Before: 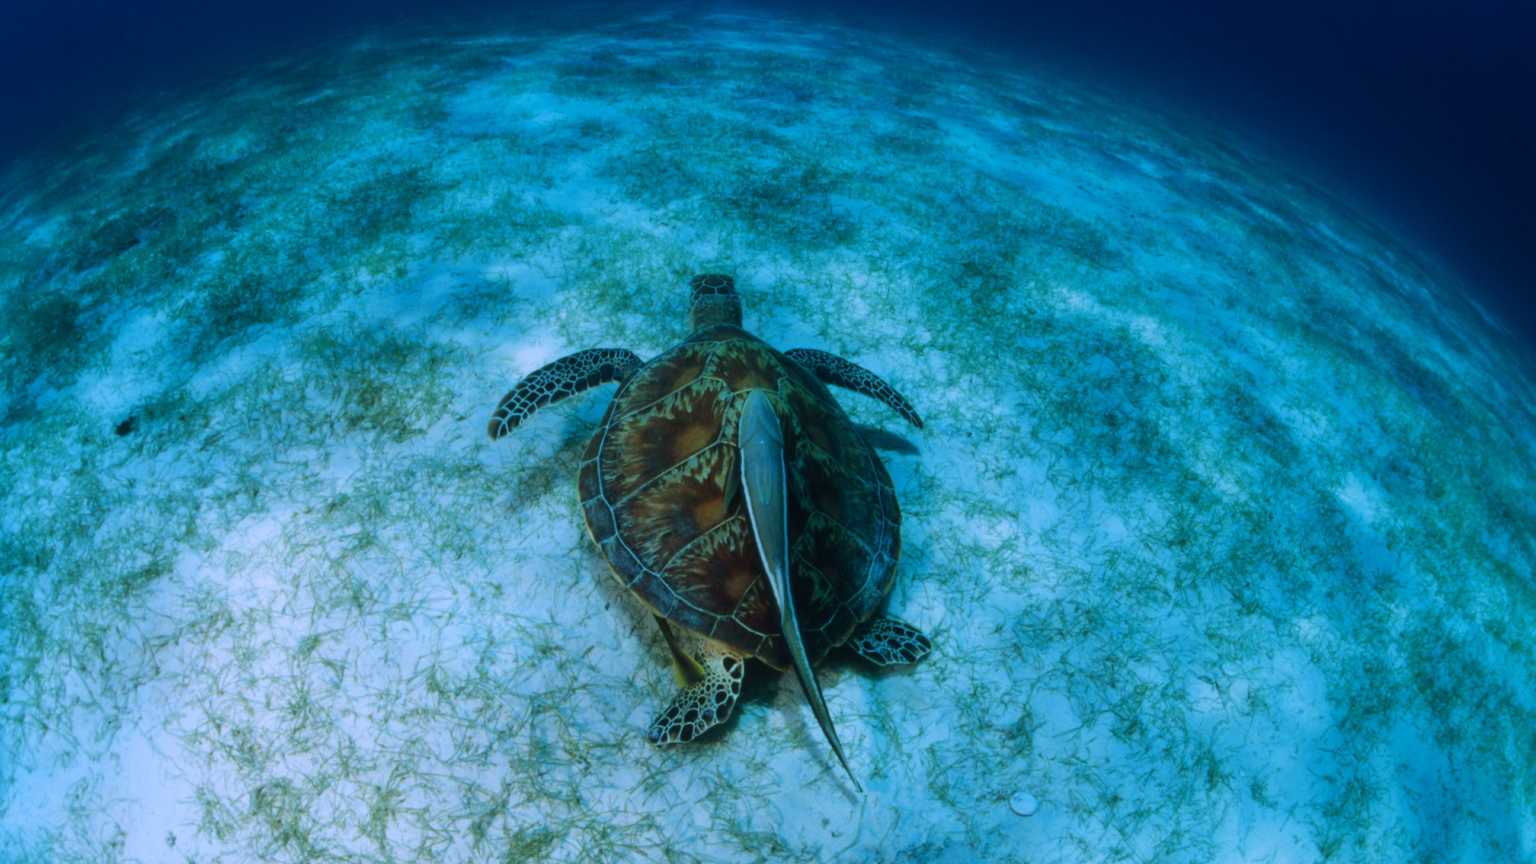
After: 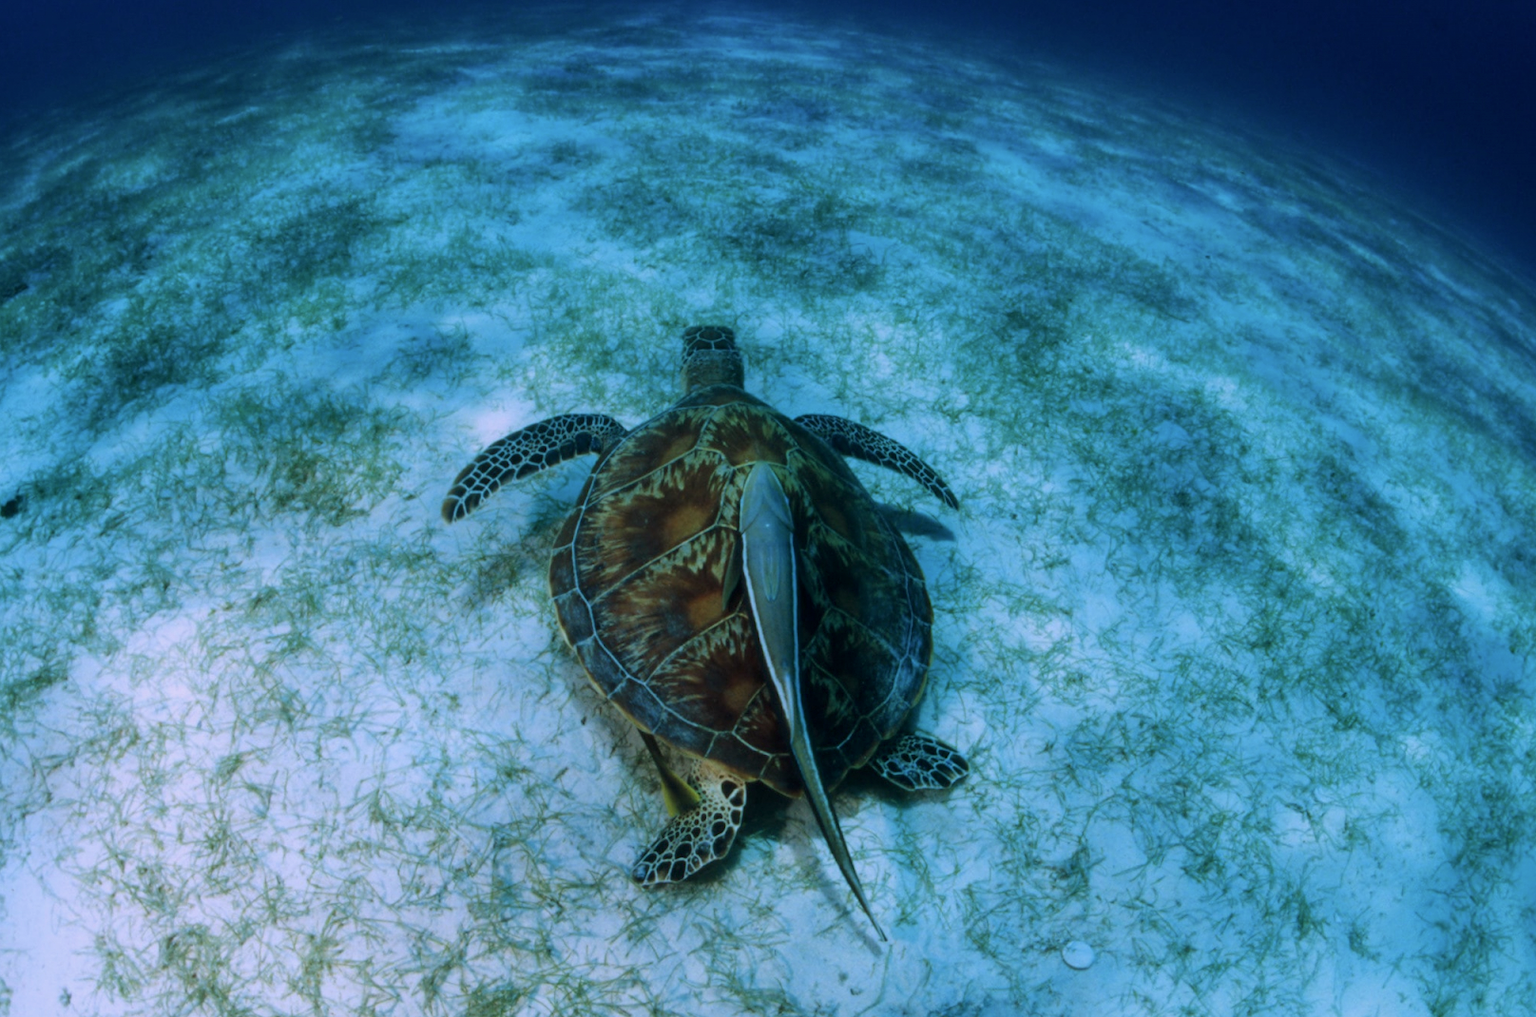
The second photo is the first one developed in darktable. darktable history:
local contrast: highlights 61%, shadows 106%, detail 107%, midtone range 0.529
color correction: highlights a* 7.34, highlights b* 4.37
color zones: curves: ch1 [(0.113, 0.438) (0.75, 0.5)]; ch2 [(0.12, 0.526) (0.75, 0.5)]
crop: left 7.598%, right 7.873%
